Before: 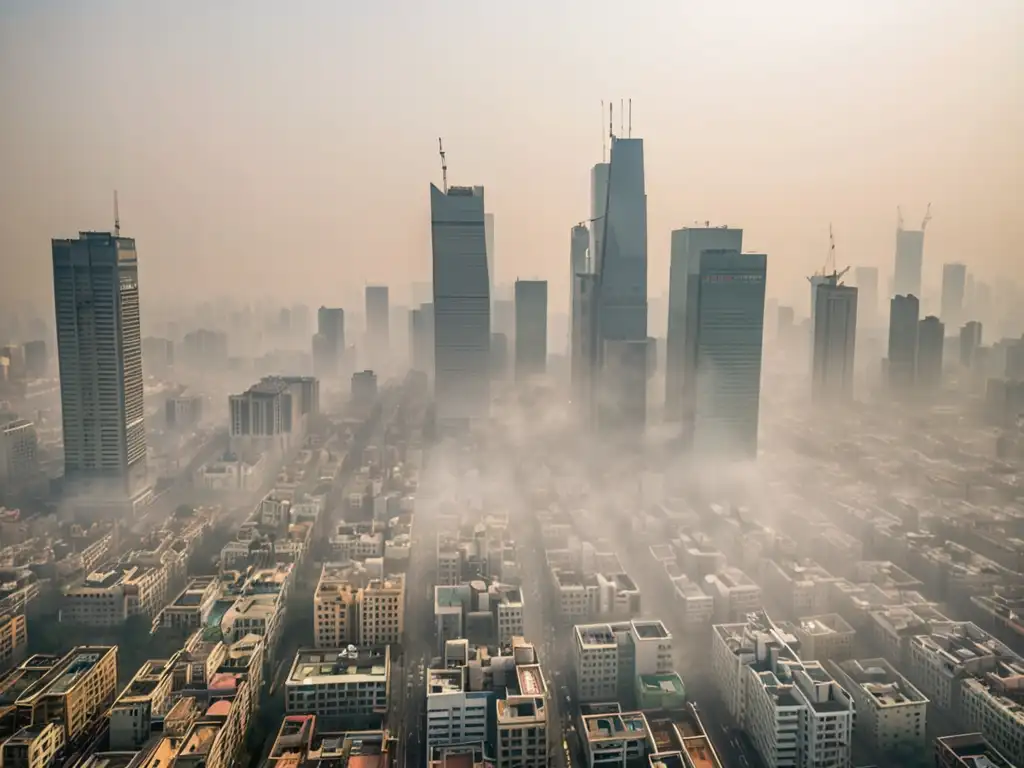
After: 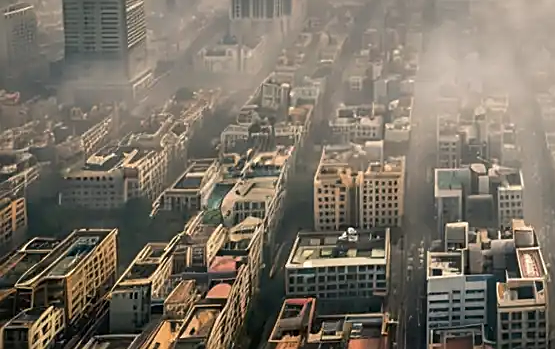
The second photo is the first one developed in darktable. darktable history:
crop and rotate: top 54.32%, right 45.776%, bottom 0.168%
sharpen: on, module defaults
